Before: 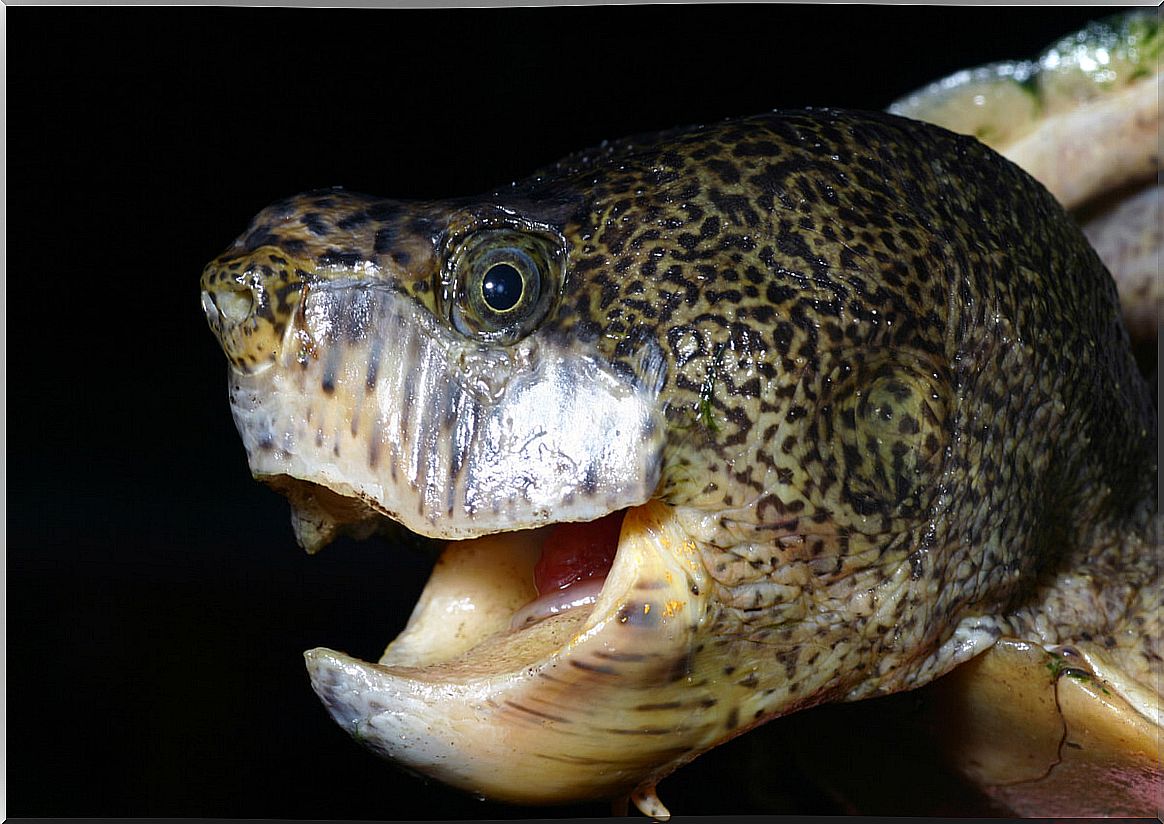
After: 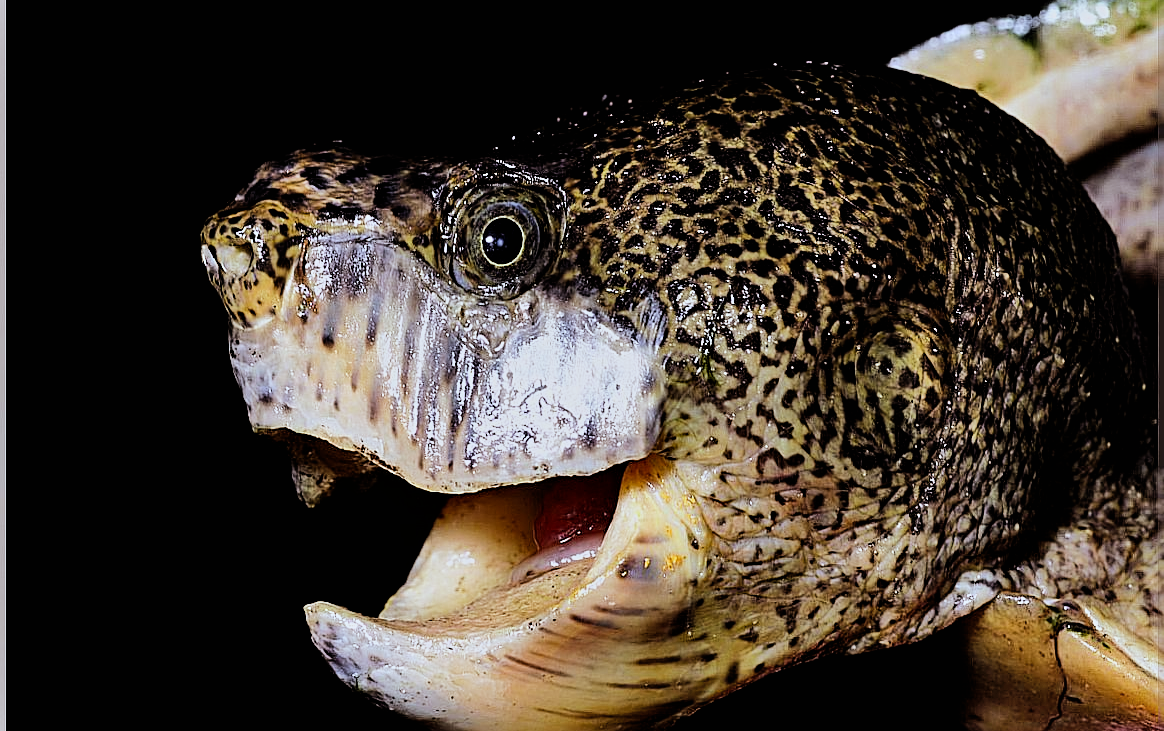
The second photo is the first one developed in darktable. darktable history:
exposure: exposure 0.127 EV, compensate highlight preservation false
crop and rotate: top 5.609%, bottom 5.609%
white balance: red 0.967, blue 1.049
sharpen: radius 2.531, amount 0.628
rgb levels: mode RGB, independent channels, levels [[0, 0.5, 1], [0, 0.521, 1], [0, 0.536, 1]]
filmic rgb: black relative exposure -5 EV, hardness 2.88, contrast 1.2
shadows and highlights: low approximation 0.01, soften with gaussian
